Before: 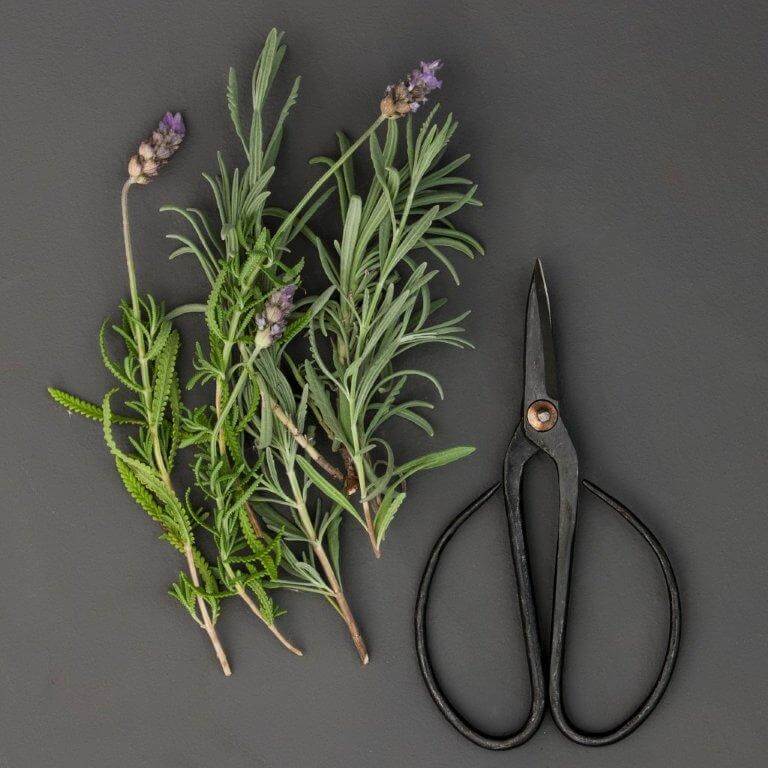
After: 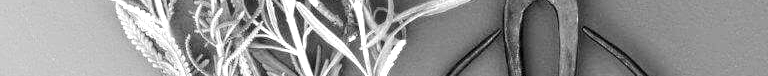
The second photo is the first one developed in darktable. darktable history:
shadows and highlights: shadows -90, highlights 90, soften with gaussian
crop and rotate: top 59.084%, bottom 30.916%
monochrome: on, module defaults
exposure: black level correction 0, exposure 1.625 EV, compensate exposure bias true, compensate highlight preservation false
